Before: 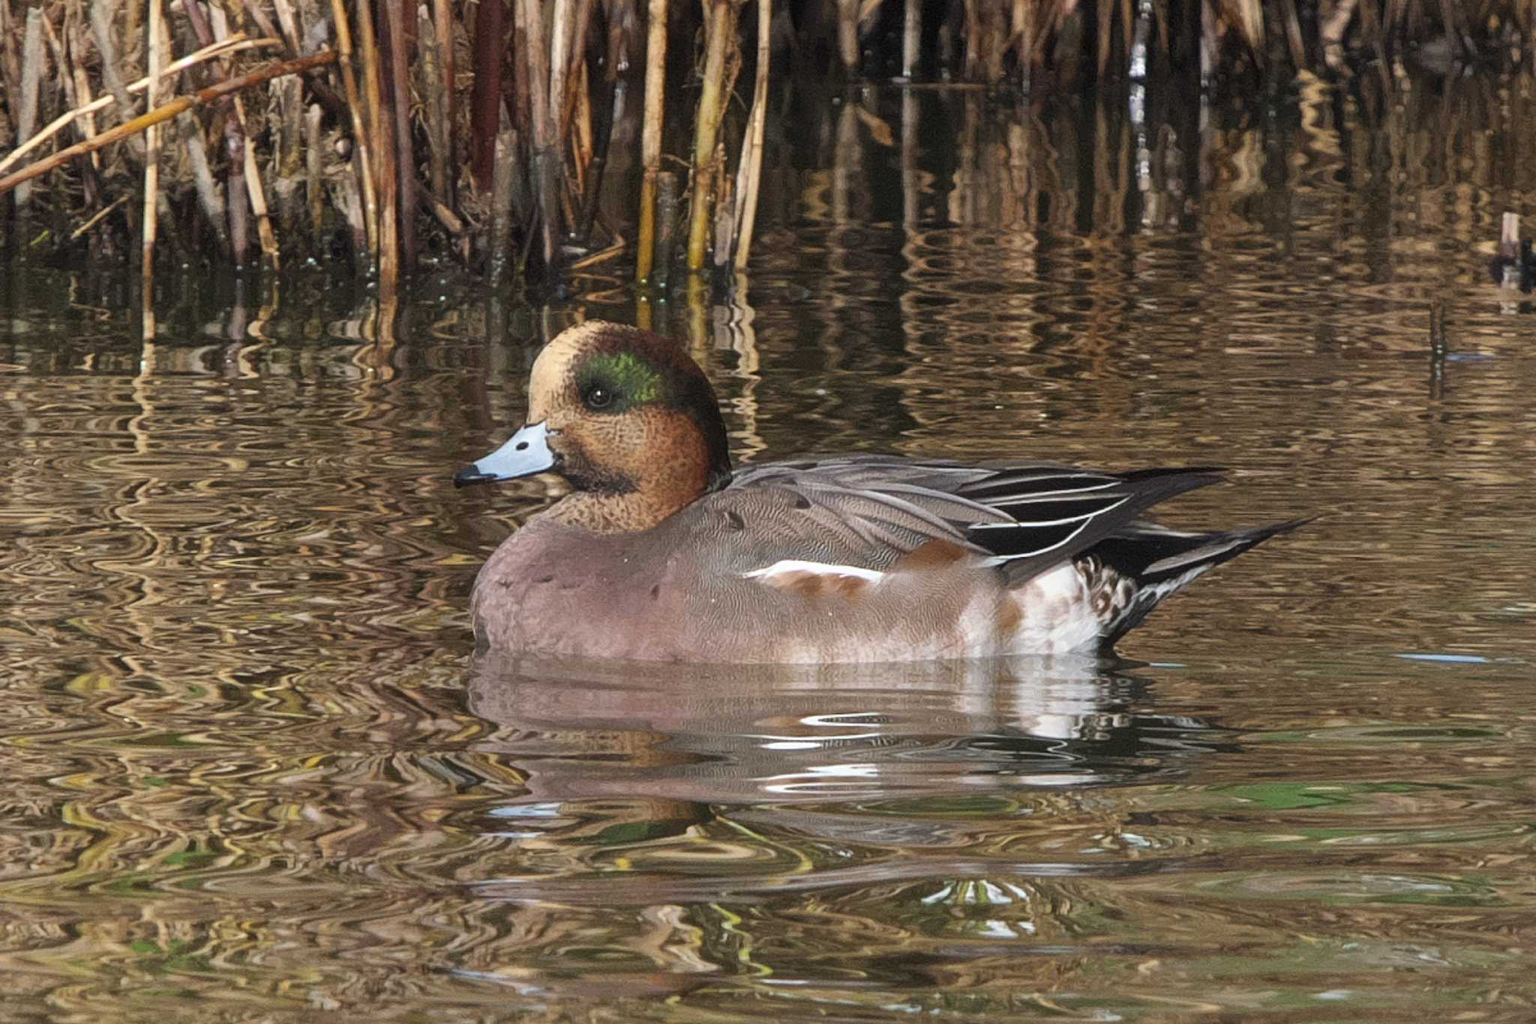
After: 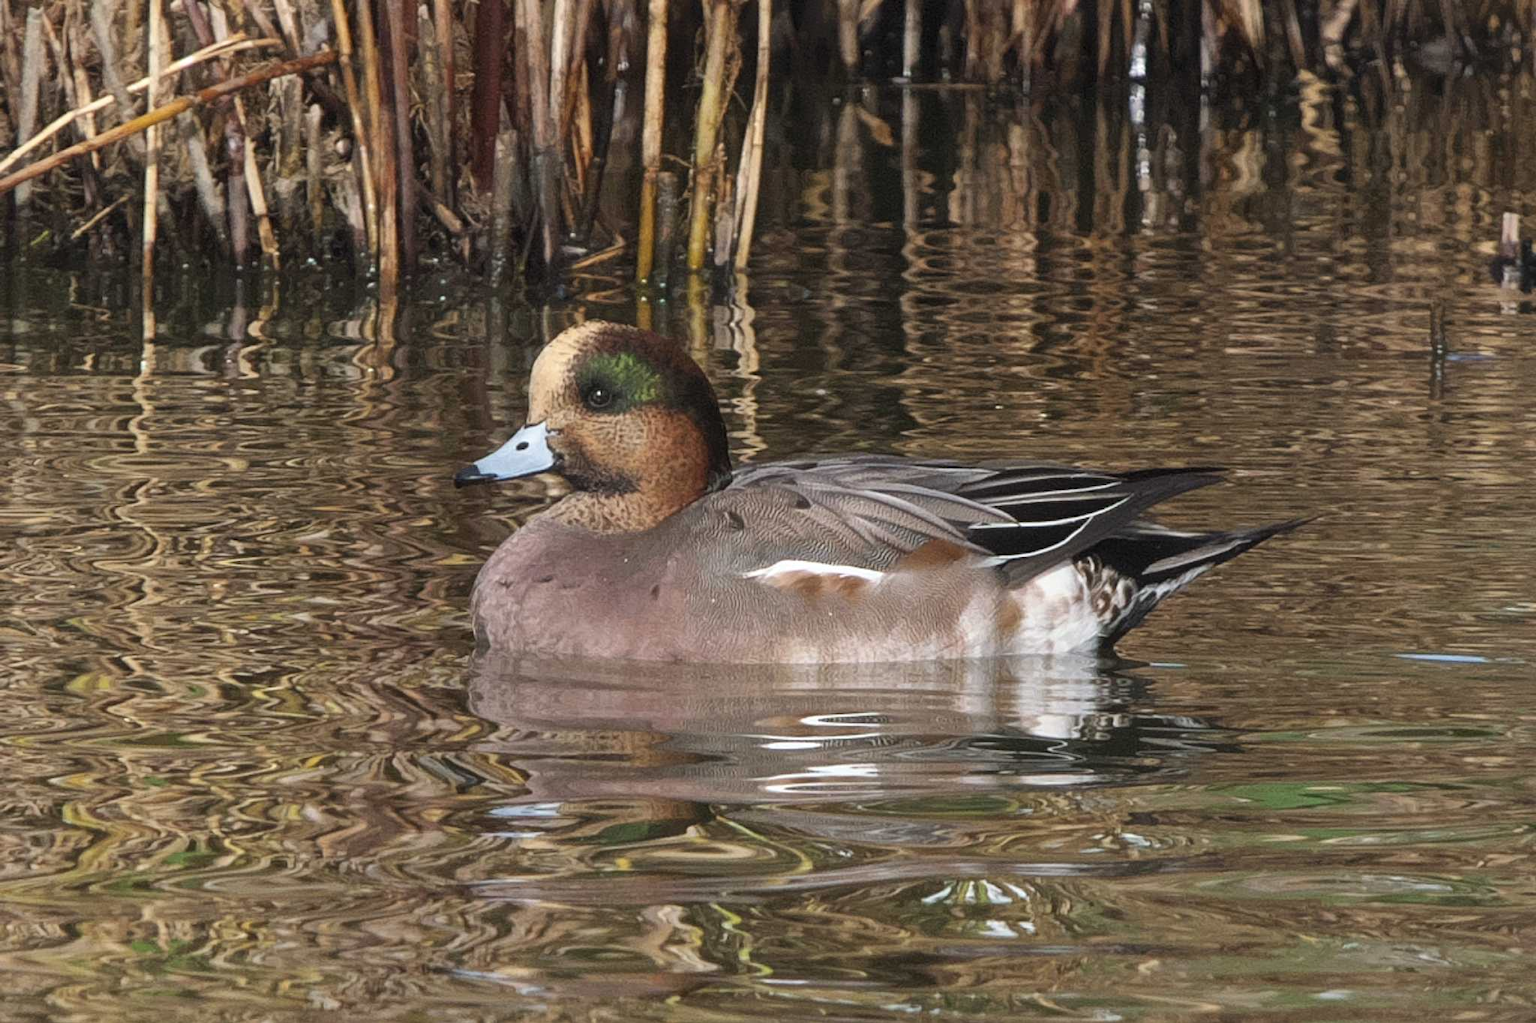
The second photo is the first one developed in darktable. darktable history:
contrast brightness saturation: contrast 0.013, saturation -0.05
shadows and highlights: shadows 61.96, white point adjustment 0.447, highlights -33.41, compress 83.7%
